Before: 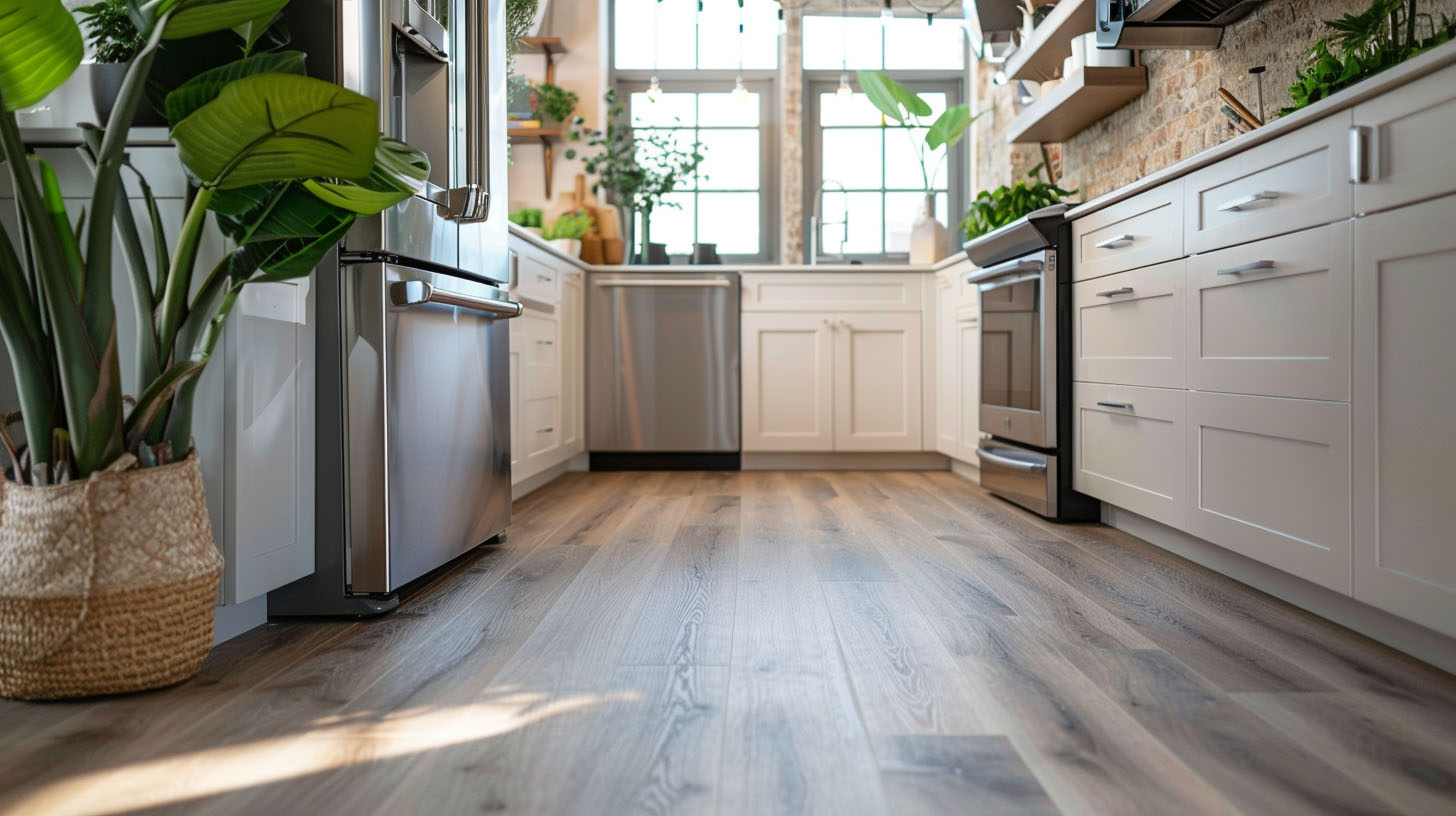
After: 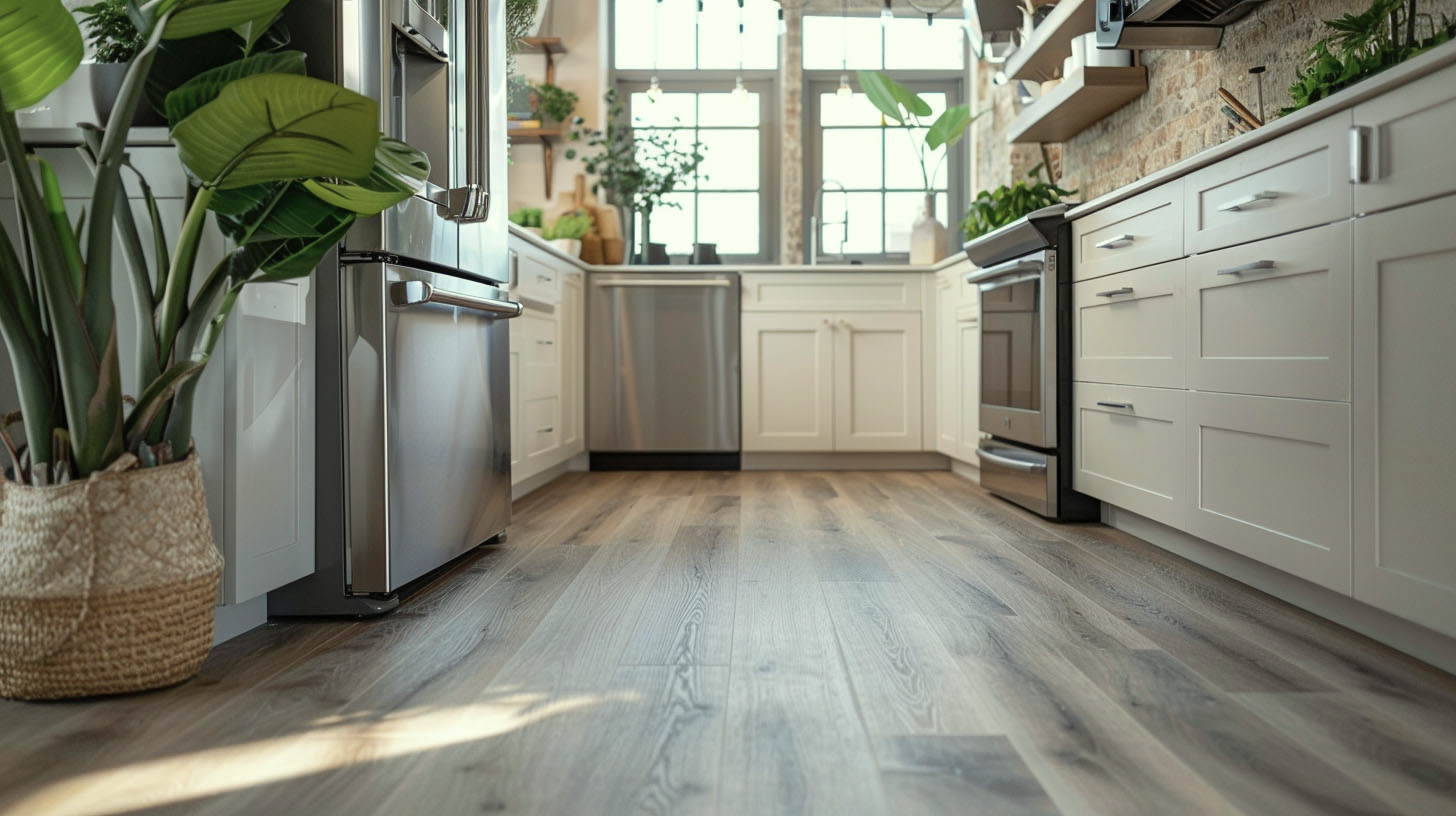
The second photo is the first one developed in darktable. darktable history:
color correction: highlights a* -4.34, highlights b* 6.56
contrast brightness saturation: contrast 0.096, saturation -0.293
tone equalizer: smoothing 1
shadows and highlights: on, module defaults
